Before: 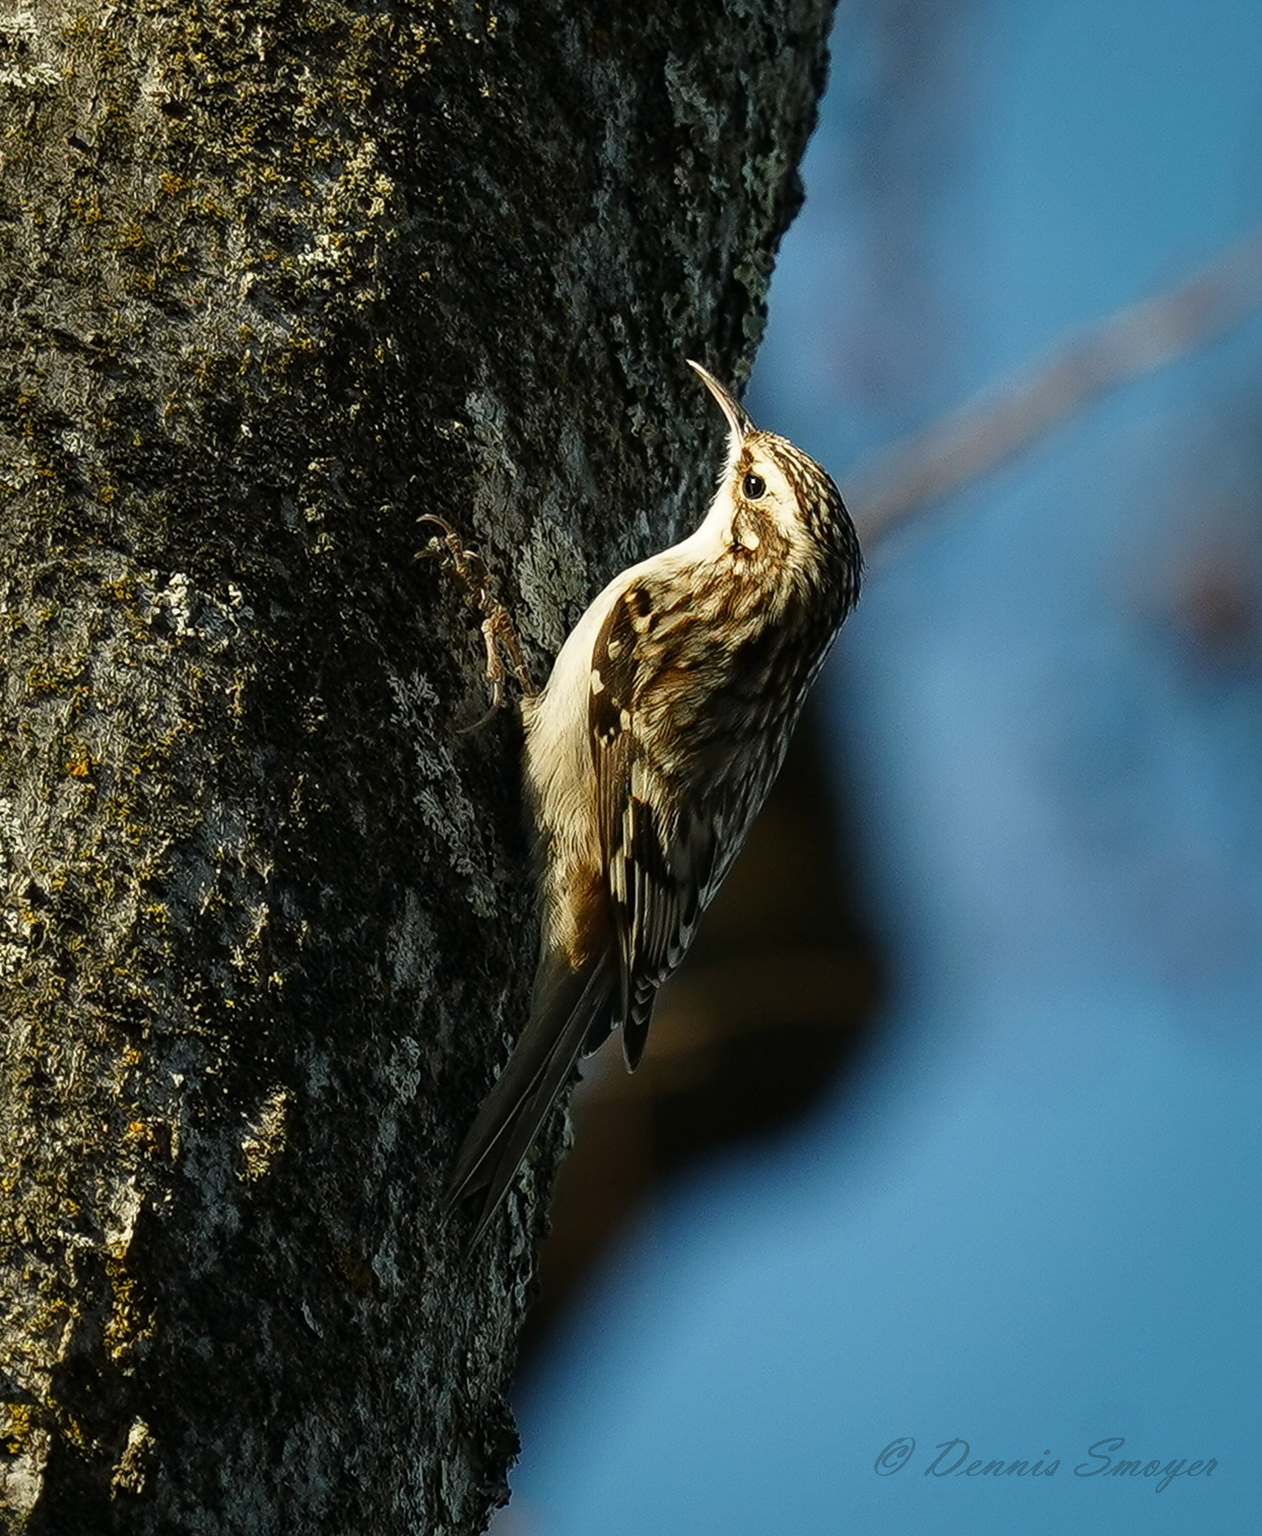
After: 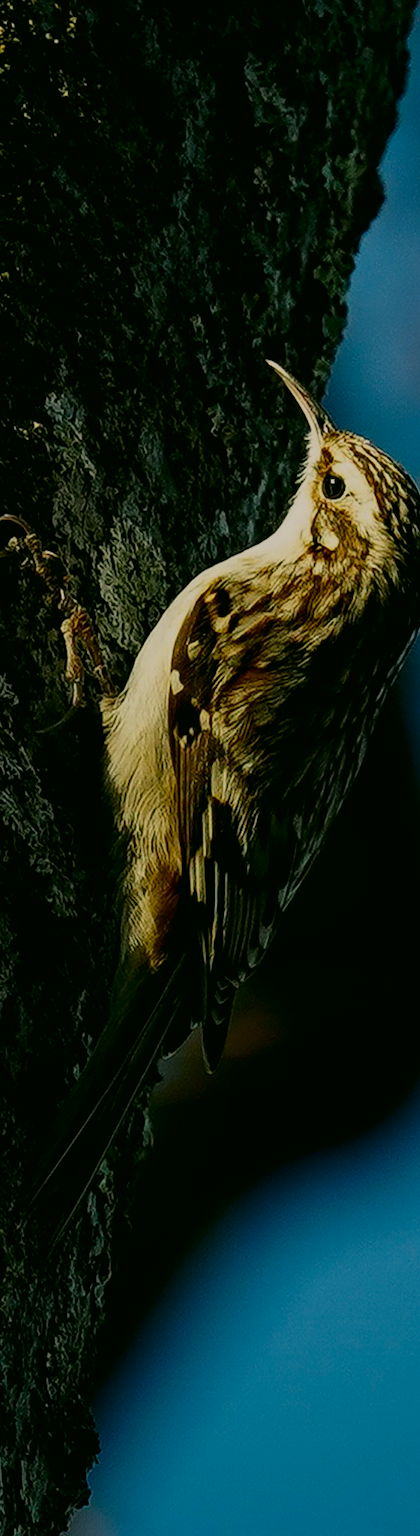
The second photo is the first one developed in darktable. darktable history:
color balance rgb: global vibrance 10%
filmic rgb: black relative exposure -7.65 EV, white relative exposure 4.56 EV, hardness 3.61, color science v6 (2022)
crop: left 33.36%, right 33.36%
color correction: highlights a* 4.02, highlights b* 4.98, shadows a* -7.55, shadows b* 4.98
contrast brightness saturation: brightness -0.25, saturation 0.2
